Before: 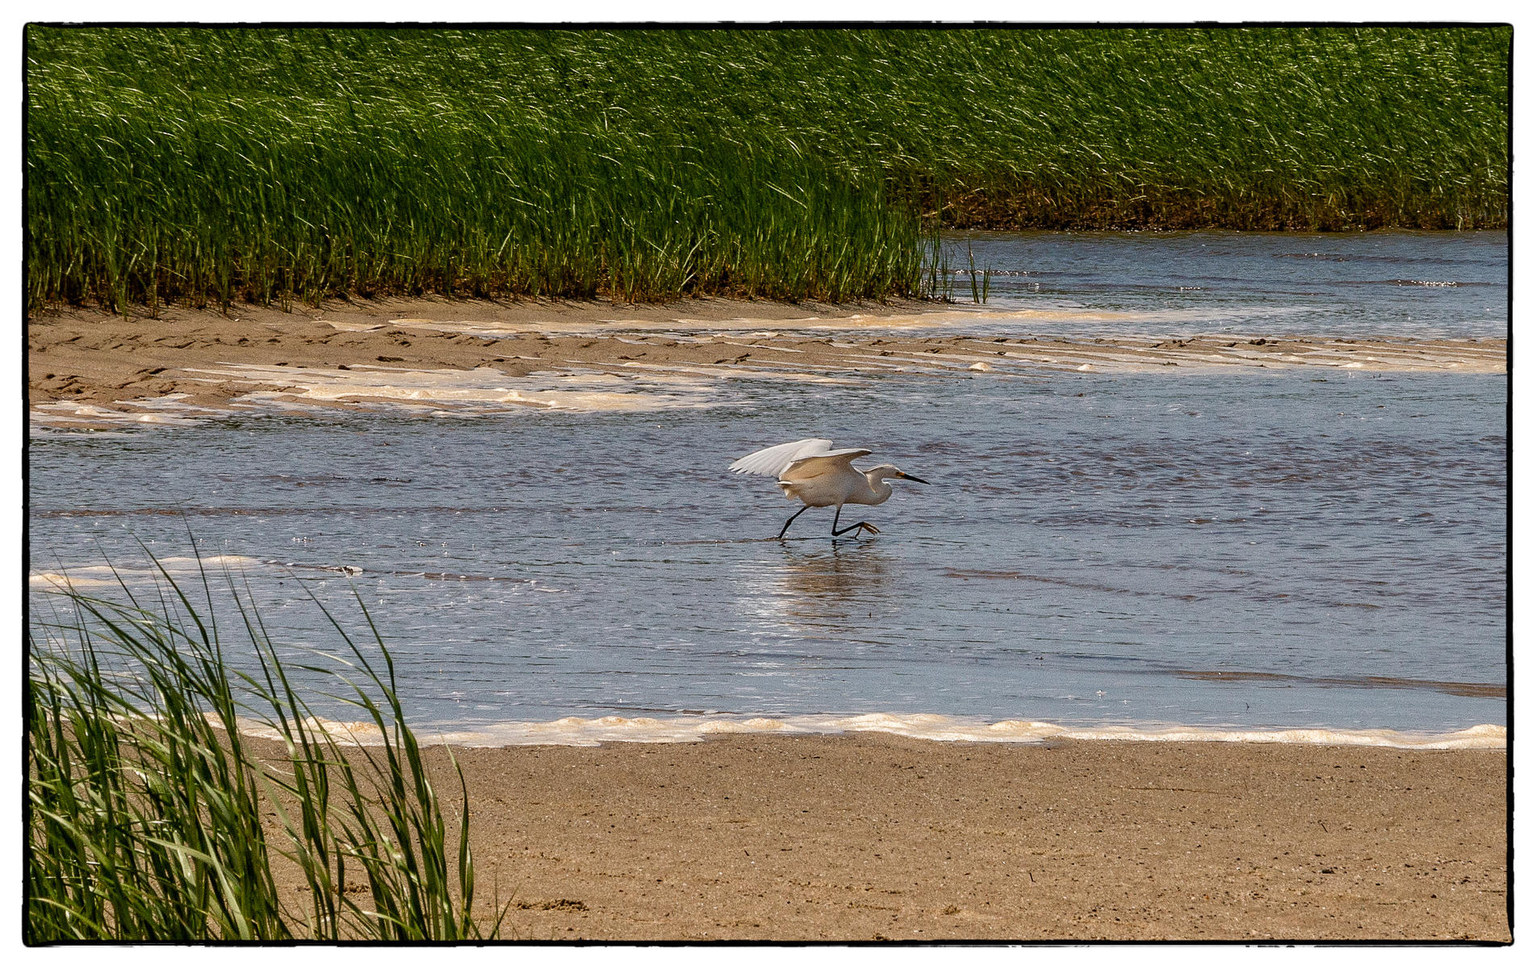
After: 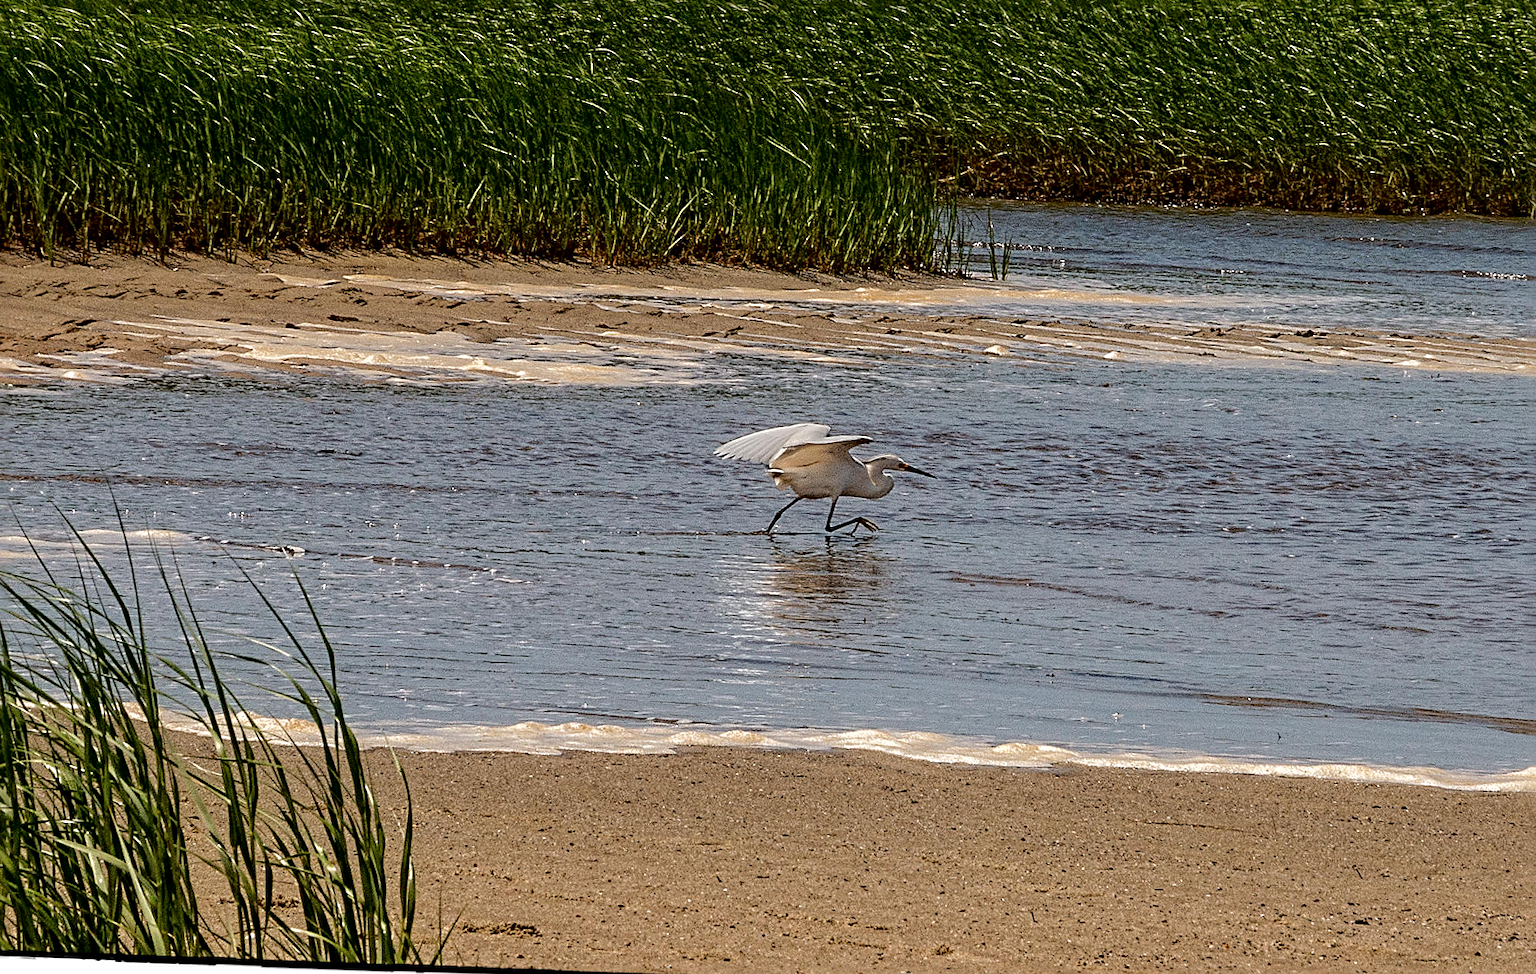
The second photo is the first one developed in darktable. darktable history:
crop and rotate: angle -2.02°, left 3.082%, top 3.64%, right 1.595%, bottom 0.487%
tone curve: curves: ch0 [(0, 0) (0.003, 0.001) (0.011, 0.002) (0.025, 0.007) (0.044, 0.015) (0.069, 0.022) (0.1, 0.03) (0.136, 0.056) (0.177, 0.115) (0.224, 0.177) (0.277, 0.244) (0.335, 0.322) (0.399, 0.398) (0.468, 0.471) (0.543, 0.545) (0.623, 0.614) (0.709, 0.685) (0.801, 0.765) (0.898, 0.867) (1, 1)], color space Lab, independent channels
sharpen: radius 3.987
